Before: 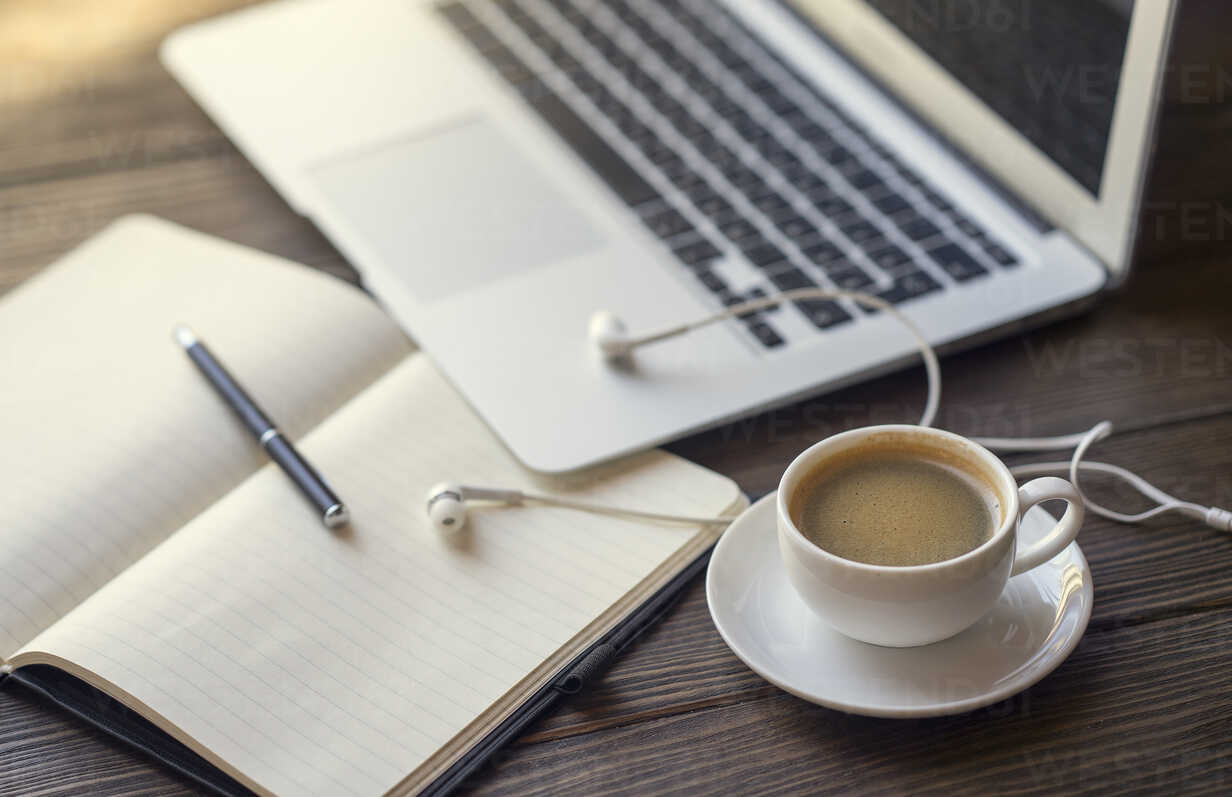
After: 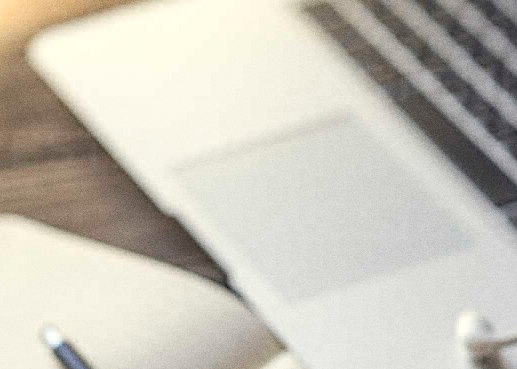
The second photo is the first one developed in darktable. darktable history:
crop and rotate: left 10.817%, top 0.062%, right 47.194%, bottom 53.626%
local contrast: on, module defaults
sharpen: on, module defaults
grain: coarseness 0.09 ISO
